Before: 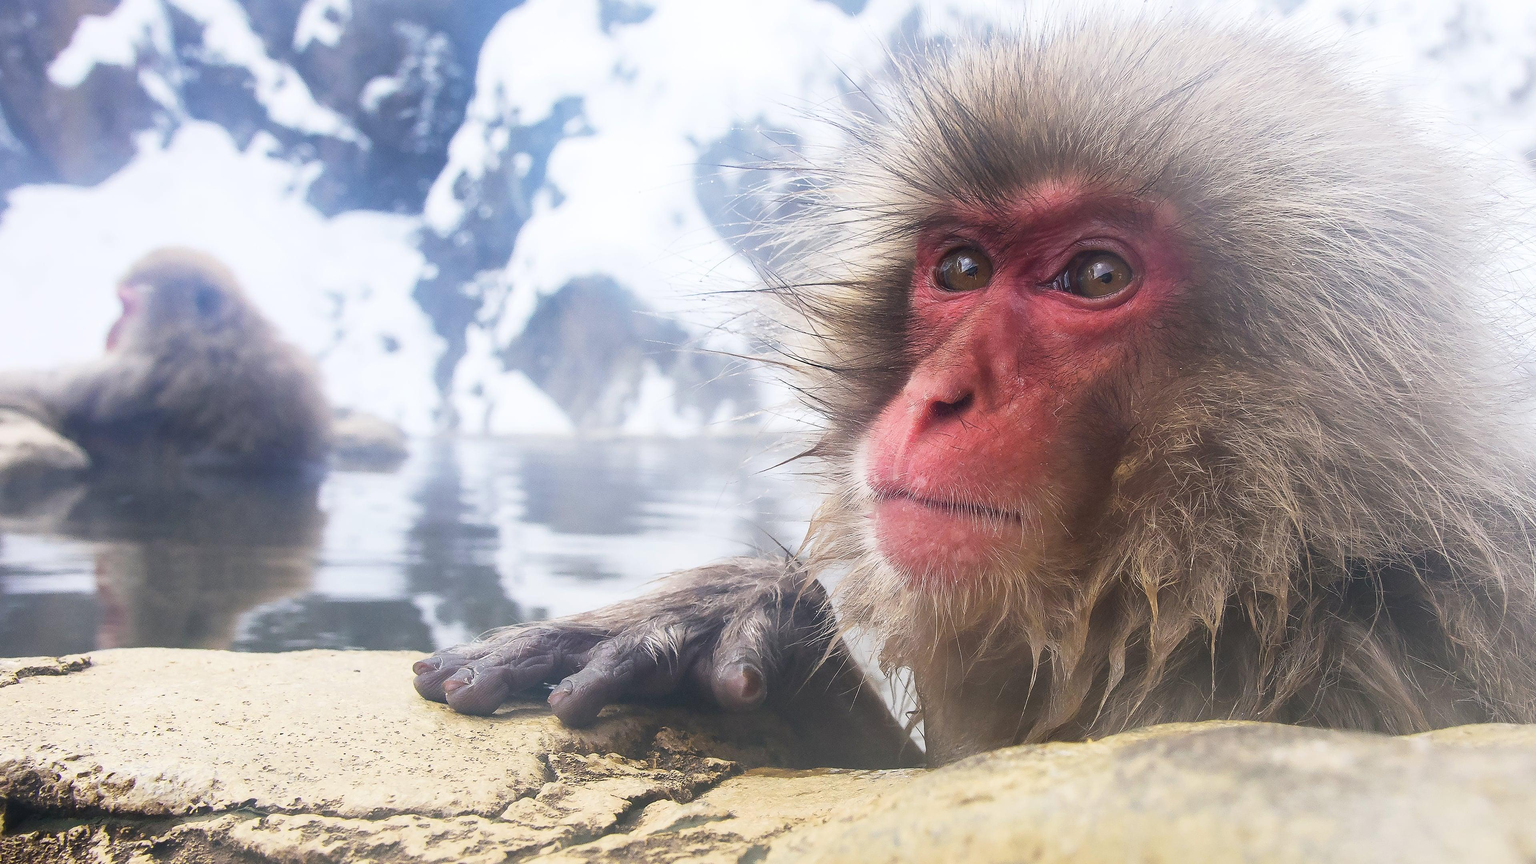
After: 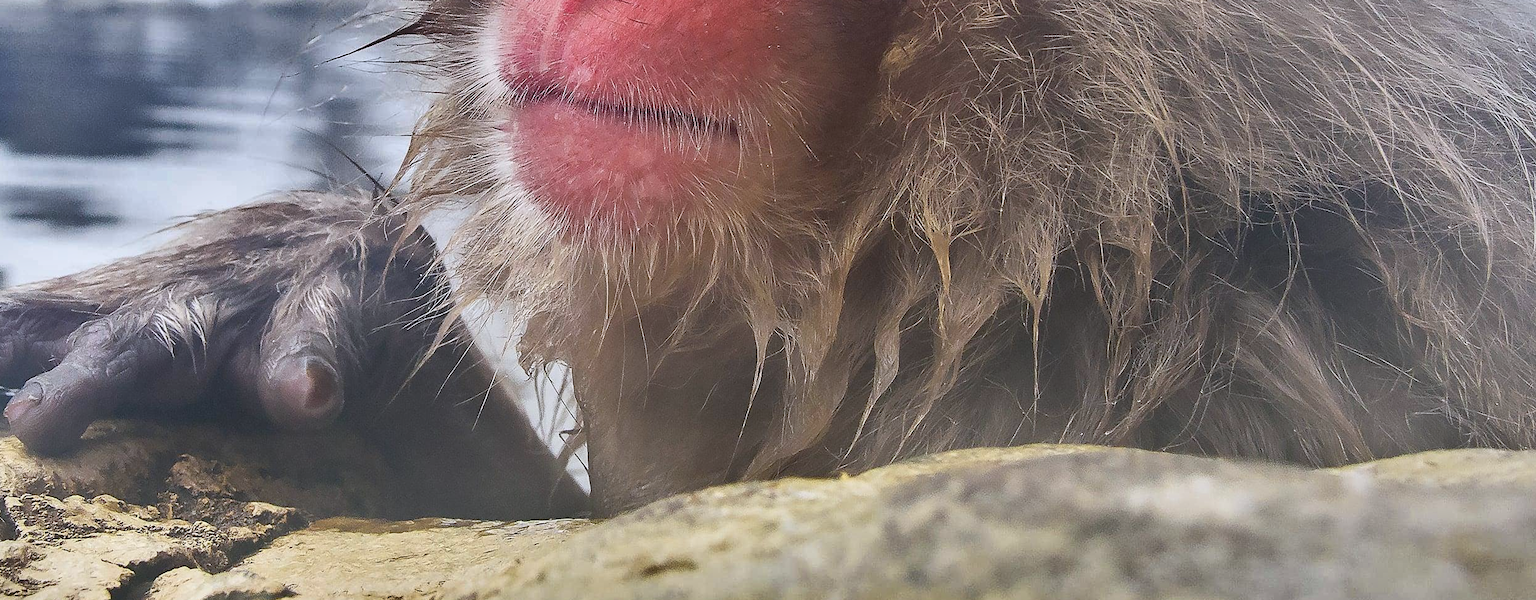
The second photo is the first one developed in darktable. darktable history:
tone equalizer: on, module defaults
shadows and highlights: shadows 20.91, highlights -82.73, soften with gaussian
crop and rotate: left 35.509%, top 50.238%, bottom 4.934%
white balance: red 0.98, blue 1.034
